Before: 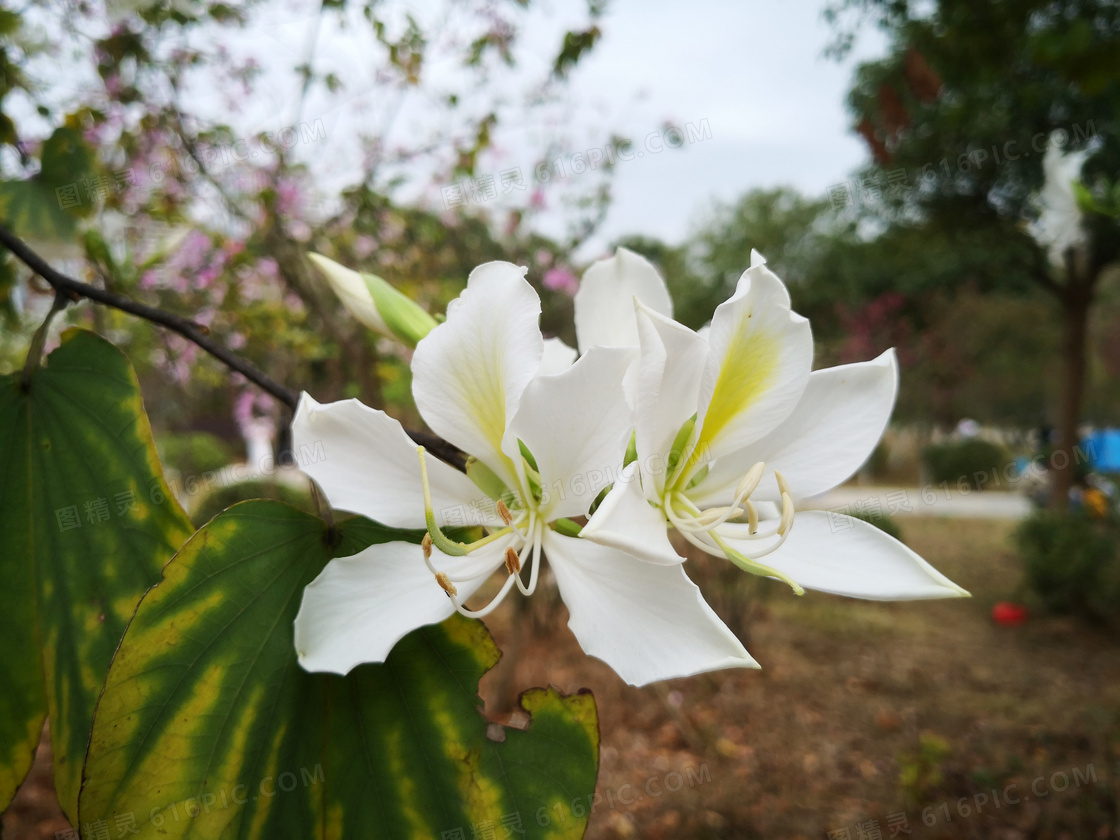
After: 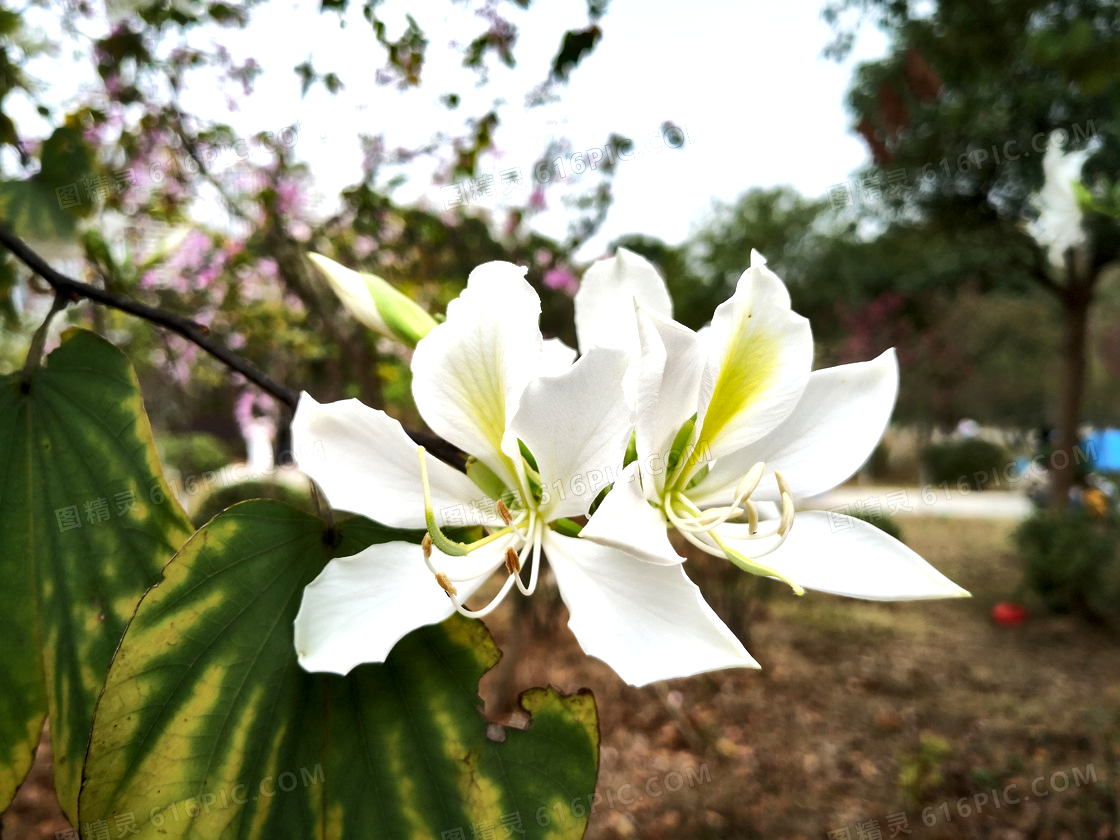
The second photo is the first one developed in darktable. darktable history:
local contrast: mode bilateral grid, contrast 25, coarseness 60, detail 151%, midtone range 0.2
tone equalizer: -8 EV 0.001 EV, -7 EV -0.002 EV, -6 EV 0.002 EV, -5 EV -0.03 EV, -4 EV -0.116 EV, -3 EV -0.169 EV, -2 EV 0.24 EV, -1 EV 0.702 EV, +0 EV 0.493 EV
shadows and highlights: soften with gaussian
